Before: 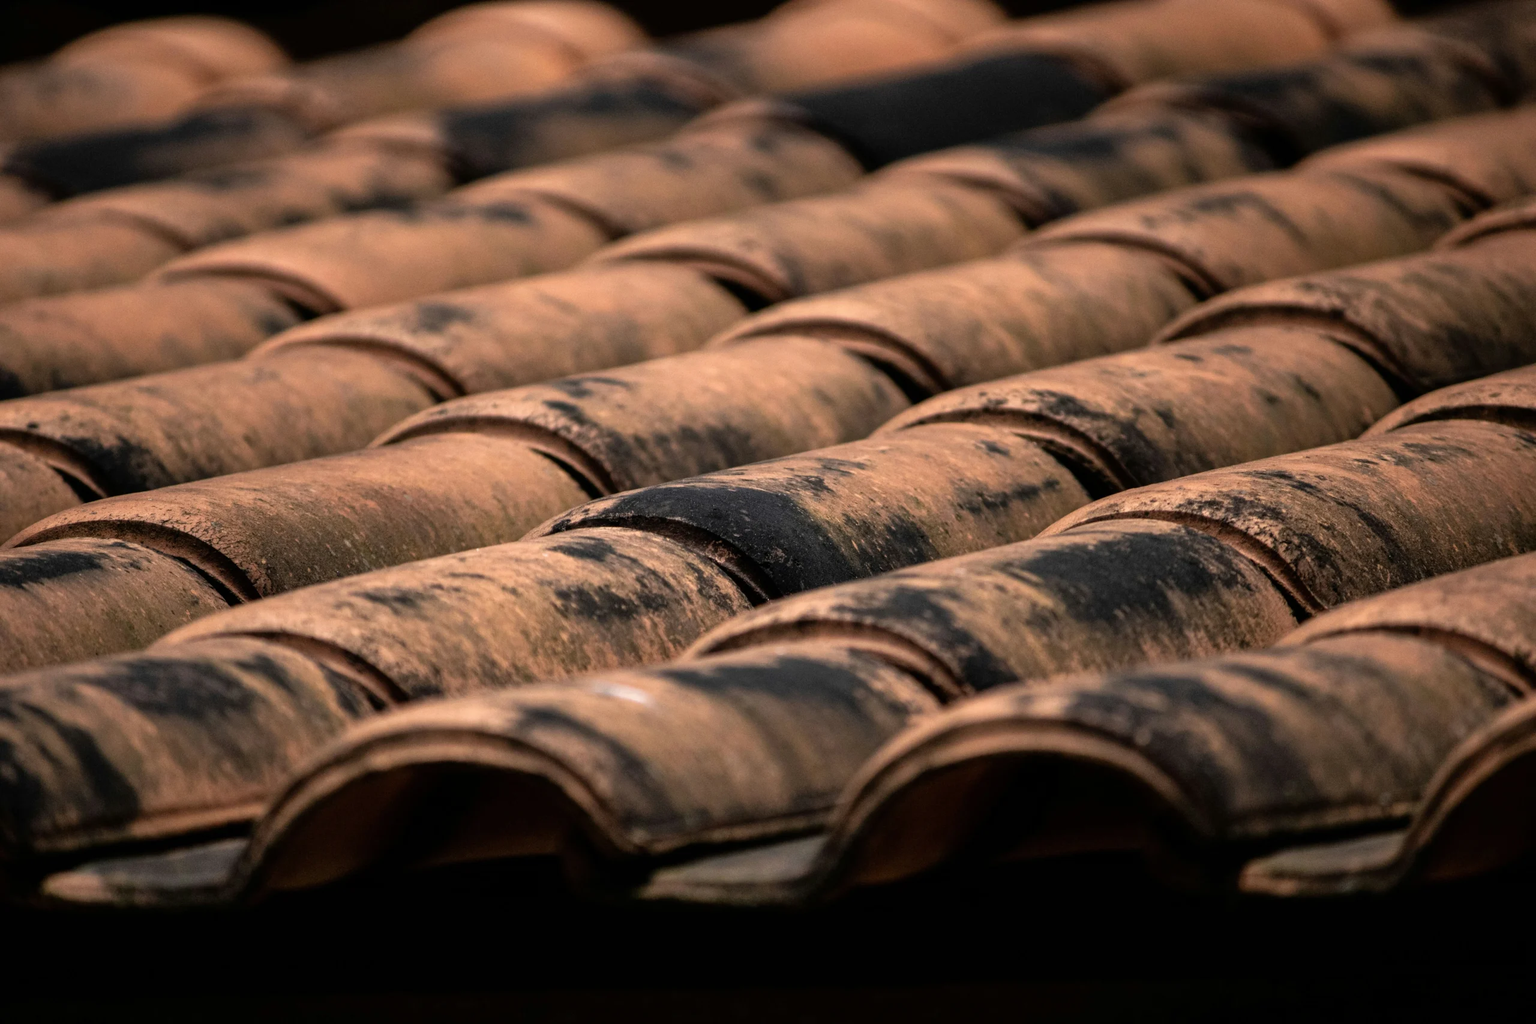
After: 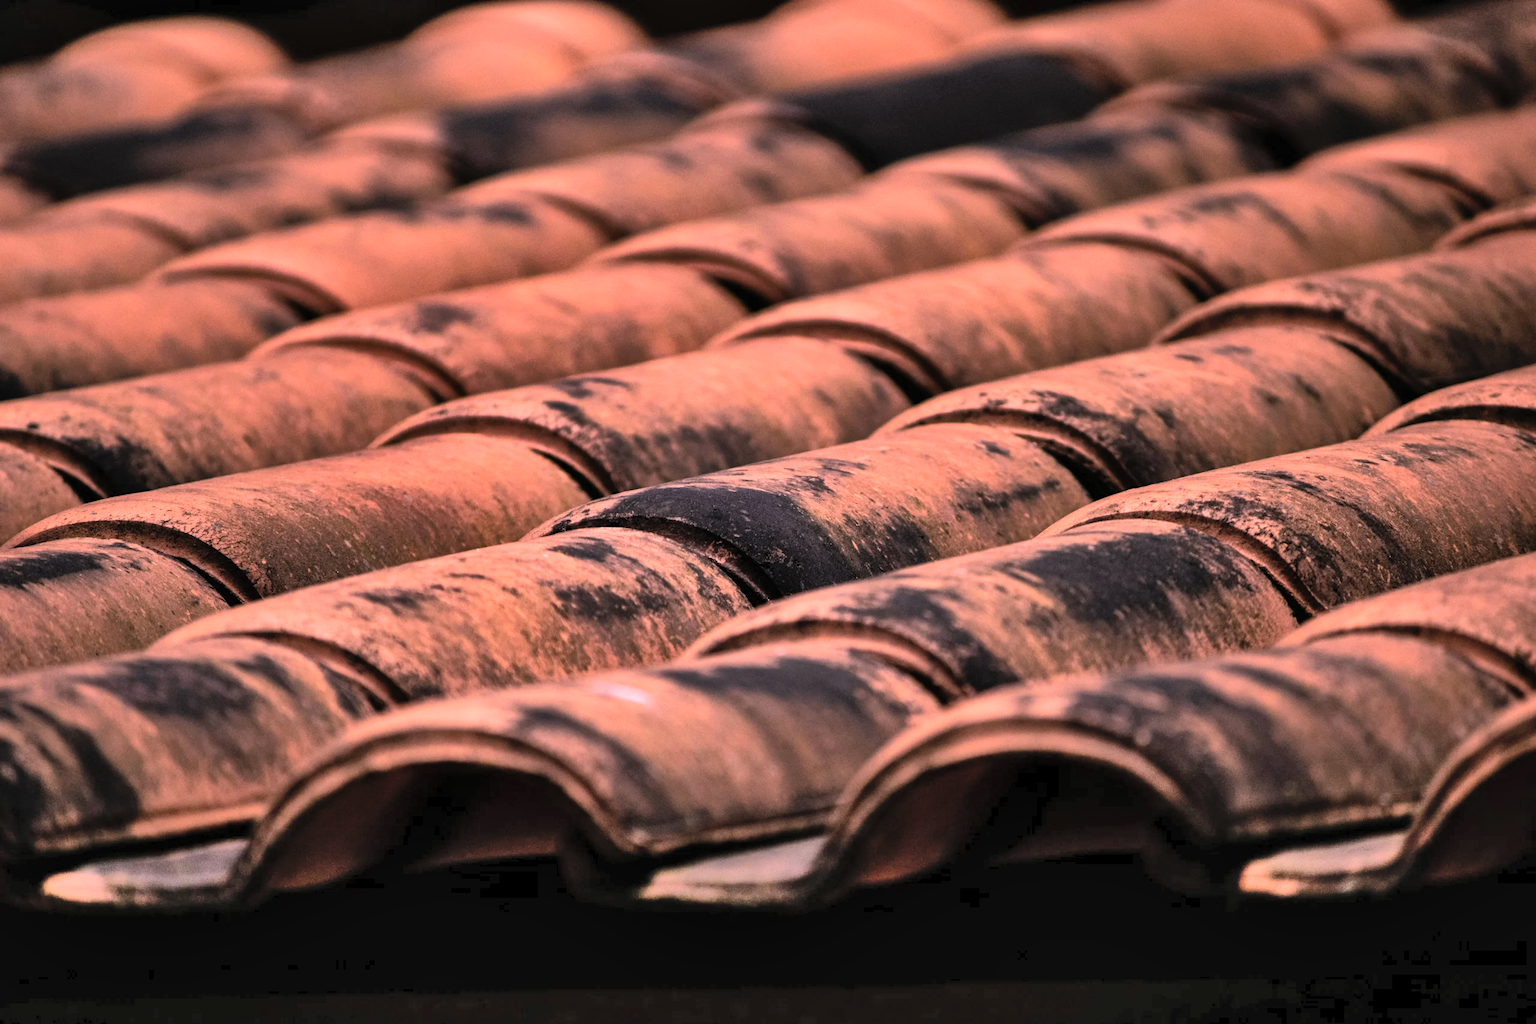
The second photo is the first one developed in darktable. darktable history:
contrast brightness saturation: contrast 0.14, brightness 0.21
white balance: red 1.188, blue 1.11
tone equalizer: -8 EV -0.417 EV, -7 EV -0.389 EV, -6 EV -0.333 EV, -5 EV -0.222 EV, -3 EV 0.222 EV, -2 EV 0.333 EV, -1 EV 0.389 EV, +0 EV 0.417 EV, edges refinement/feathering 500, mask exposure compensation -1.57 EV, preserve details no
shadows and highlights: shadows 80.73, white point adjustment -9.07, highlights -61.46, soften with gaussian
